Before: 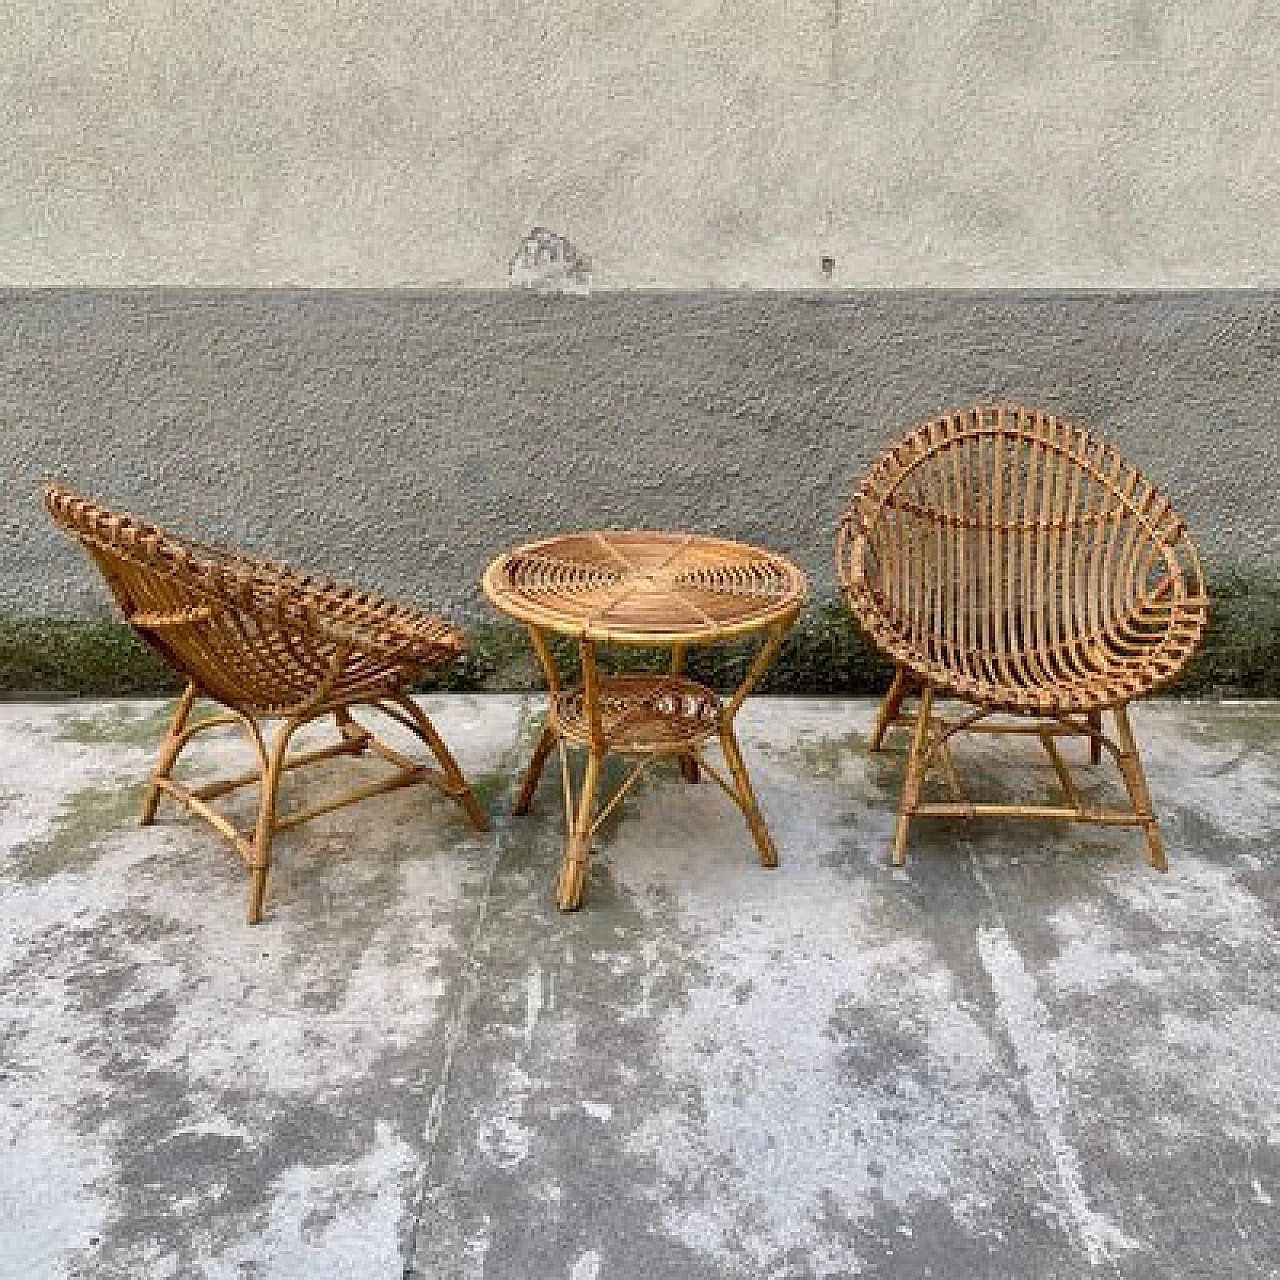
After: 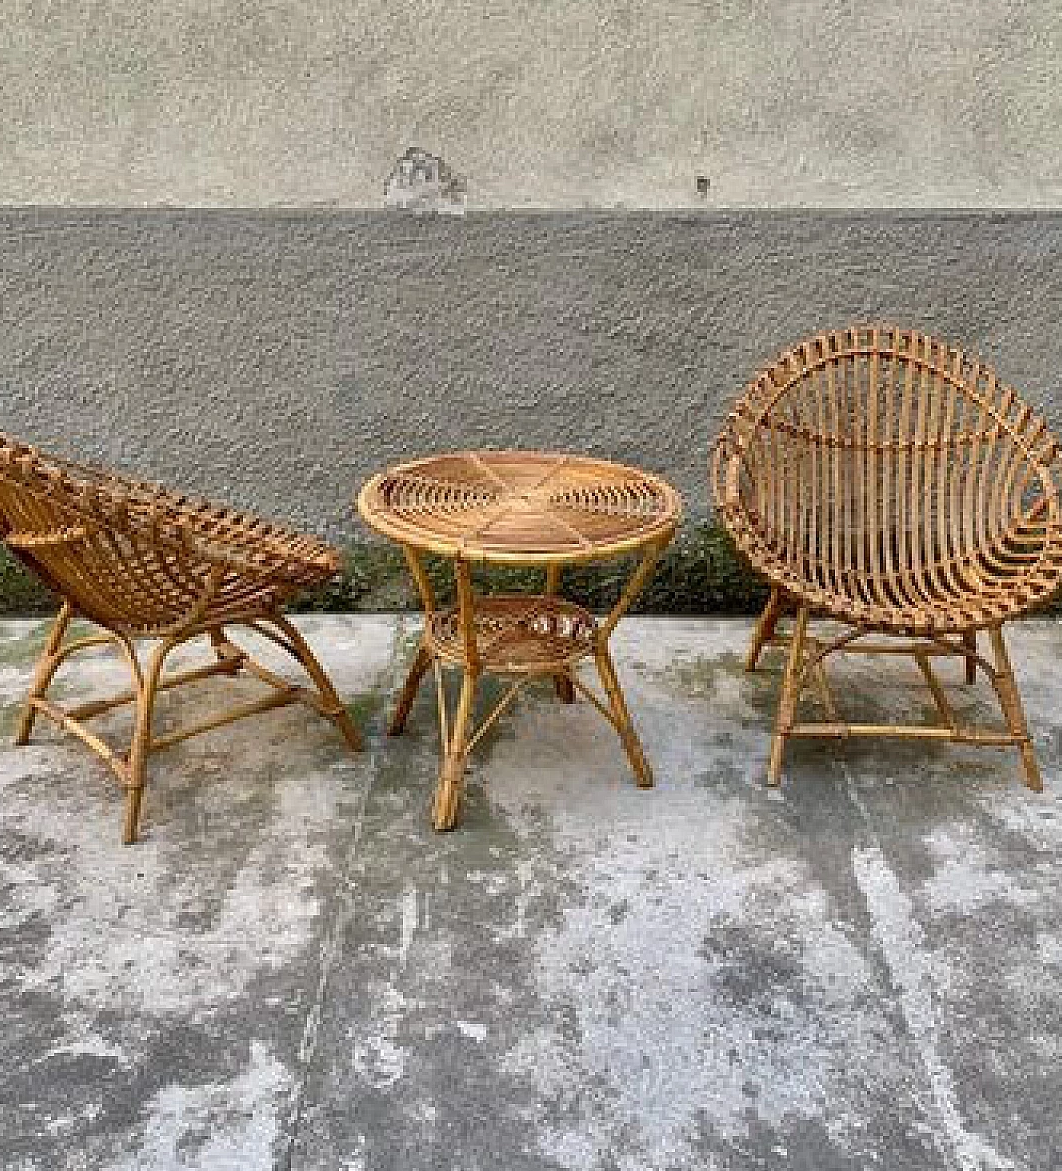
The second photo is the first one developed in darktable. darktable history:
tone equalizer: edges refinement/feathering 500, mask exposure compensation -1.57 EV, preserve details no
shadows and highlights: low approximation 0.01, soften with gaussian
crop: left 9.833%, top 6.317%, right 7.194%, bottom 2.139%
